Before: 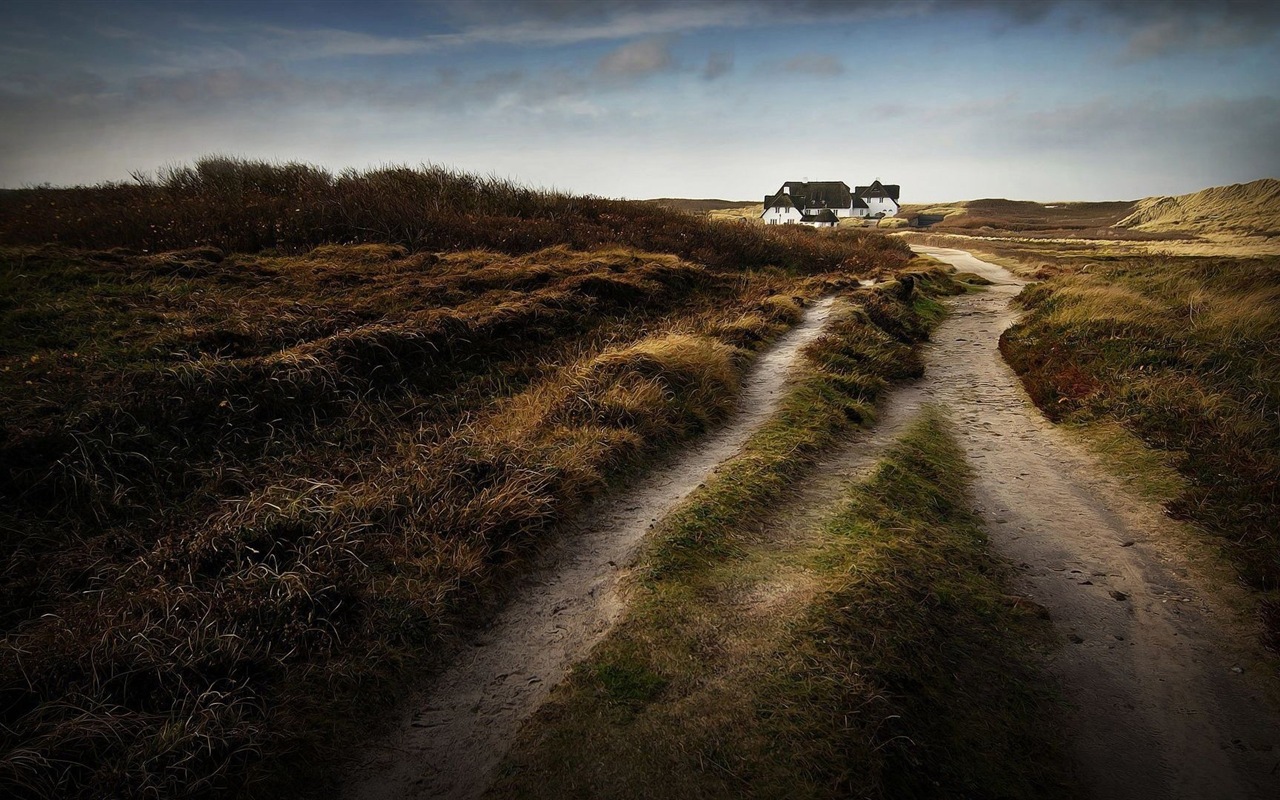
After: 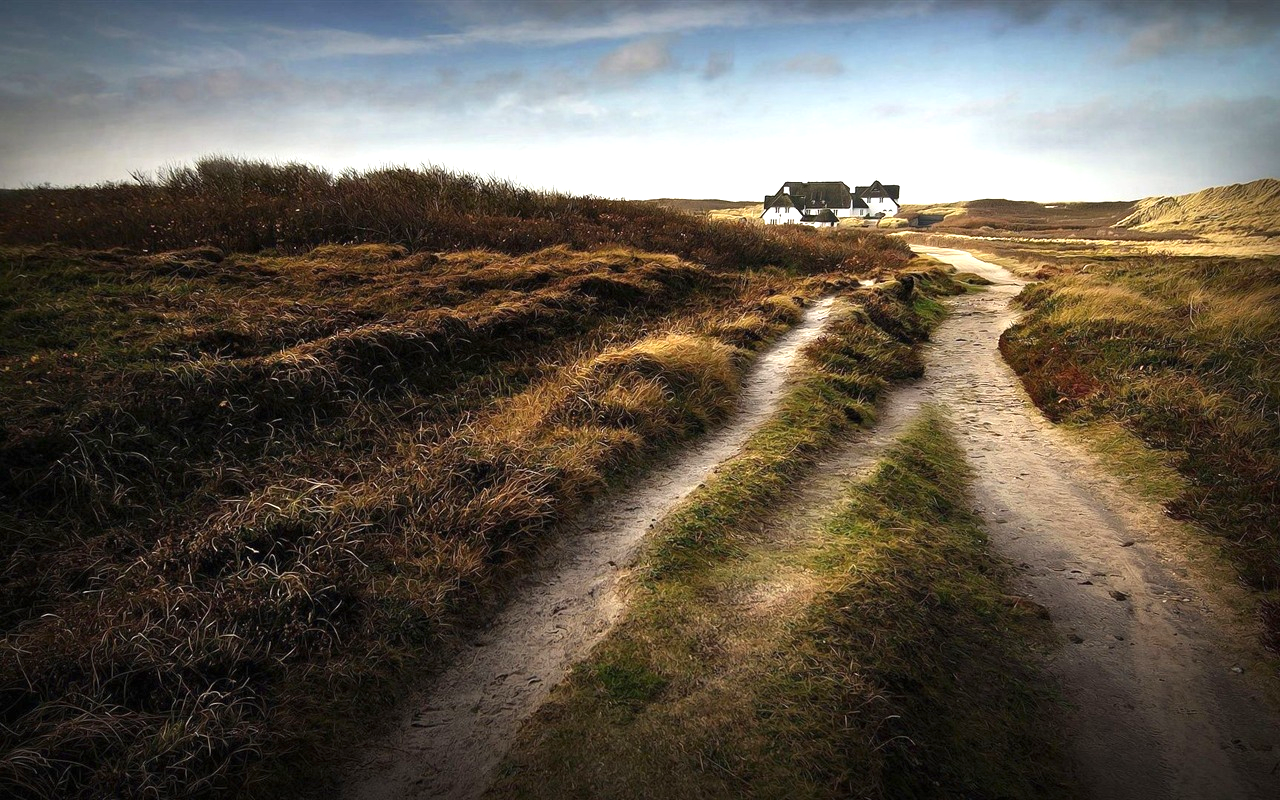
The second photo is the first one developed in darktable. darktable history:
exposure: black level correction 0, exposure 0.88 EV, compensate exposure bias true, compensate highlight preservation false
